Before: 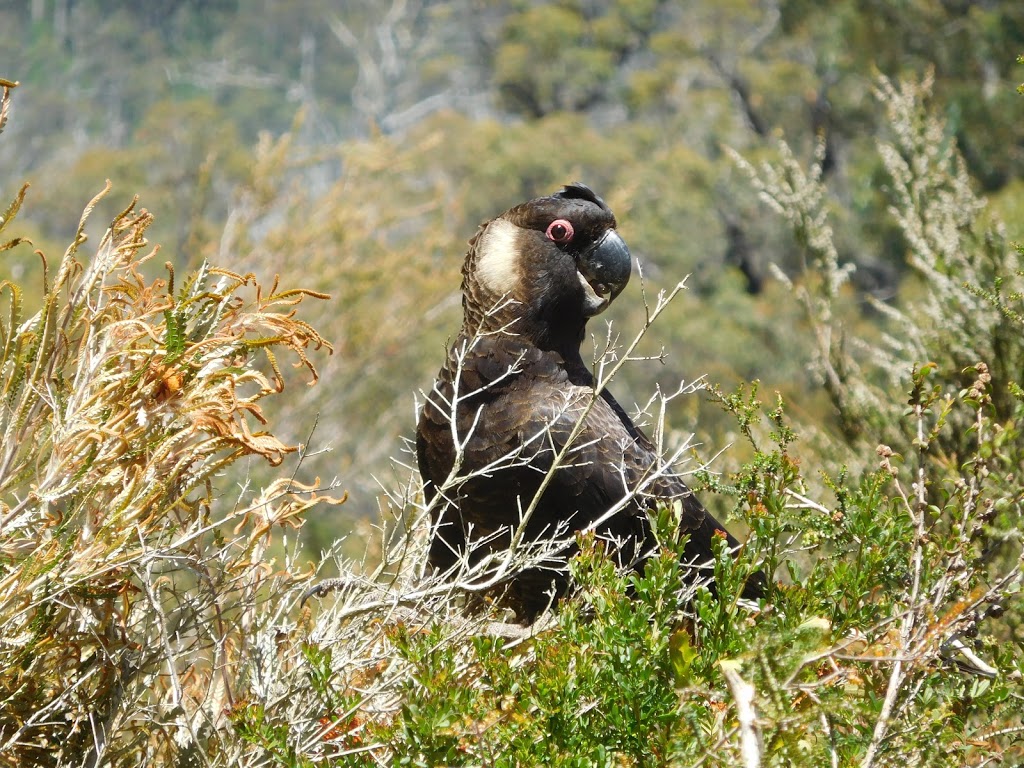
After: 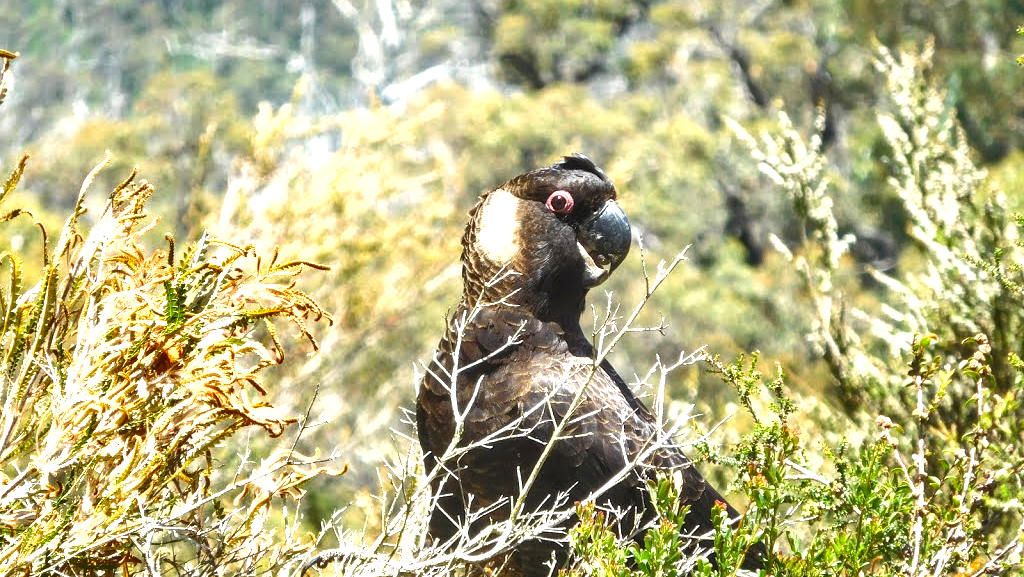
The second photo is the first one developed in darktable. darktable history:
crop: top 3.786%, bottom 20.97%
exposure: exposure 1.142 EV, compensate highlight preservation false
shadows and highlights: white point adjustment 0.94, highlights color adjustment 40.02%, soften with gaussian
local contrast: on, module defaults
